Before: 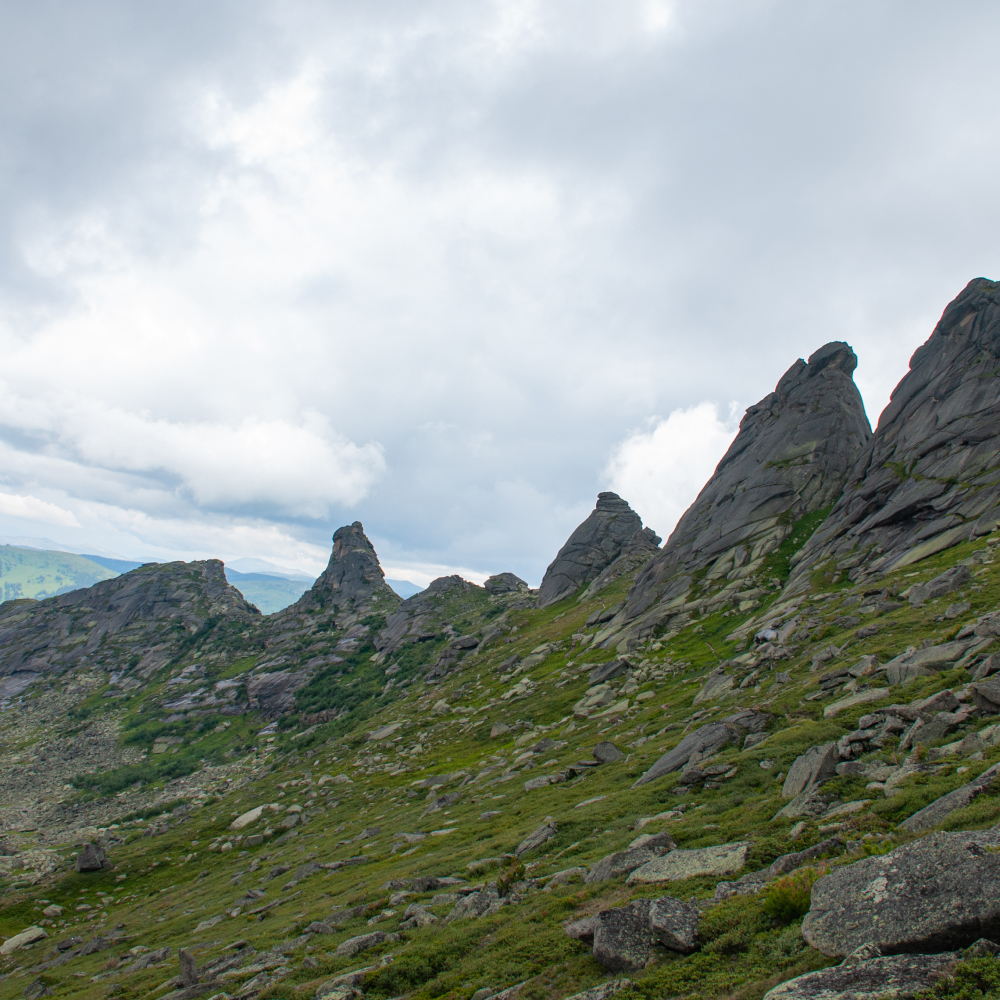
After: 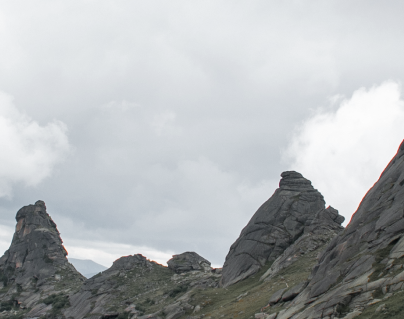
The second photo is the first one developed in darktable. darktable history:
crop: left 31.751%, top 32.172%, right 27.8%, bottom 35.83%
color zones: curves: ch1 [(0, 0.638) (0.193, 0.442) (0.286, 0.15) (0.429, 0.14) (0.571, 0.142) (0.714, 0.154) (0.857, 0.175) (1, 0.638)]
velvia: on, module defaults
